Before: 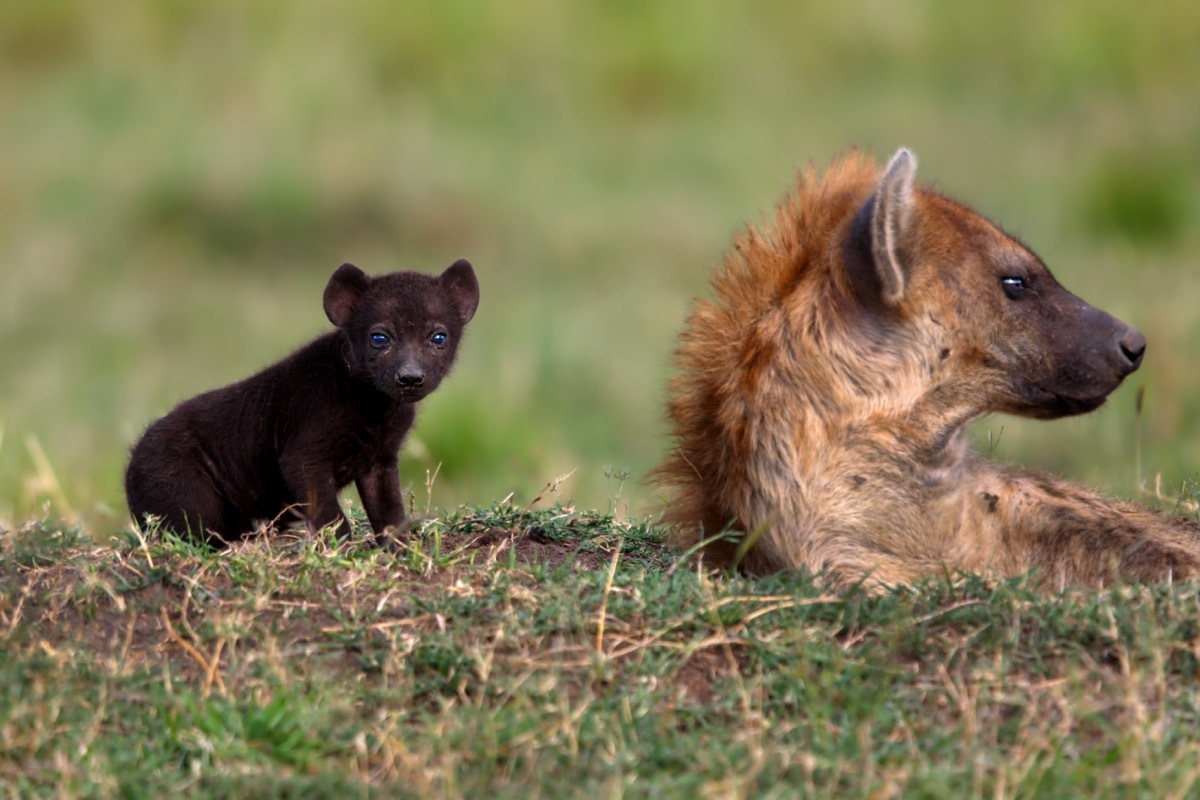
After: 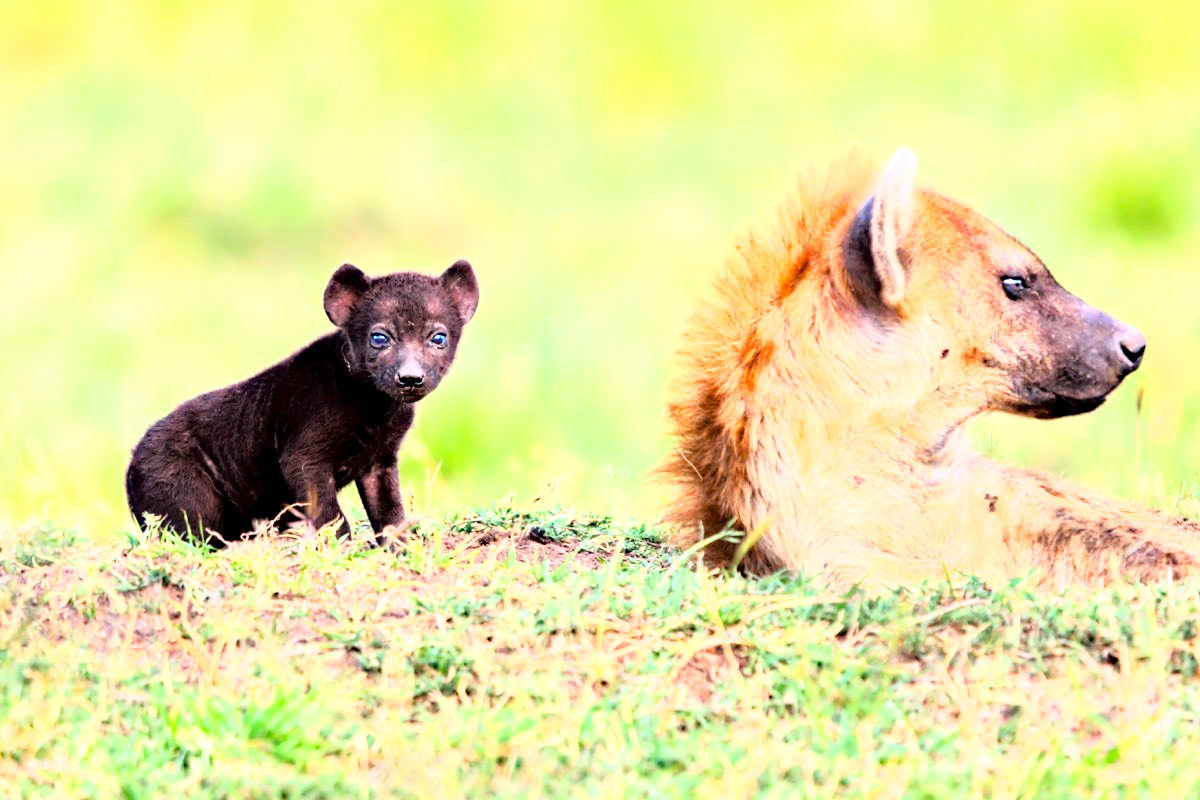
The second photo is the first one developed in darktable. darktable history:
haze removal: compatibility mode true, adaptive false
exposure: black level correction 0.001, exposure 1.736 EV, compensate highlight preservation false
base curve: curves: ch0 [(0, 0) (0.012, 0.01) (0.073, 0.168) (0.31, 0.711) (0.645, 0.957) (1, 1)]
